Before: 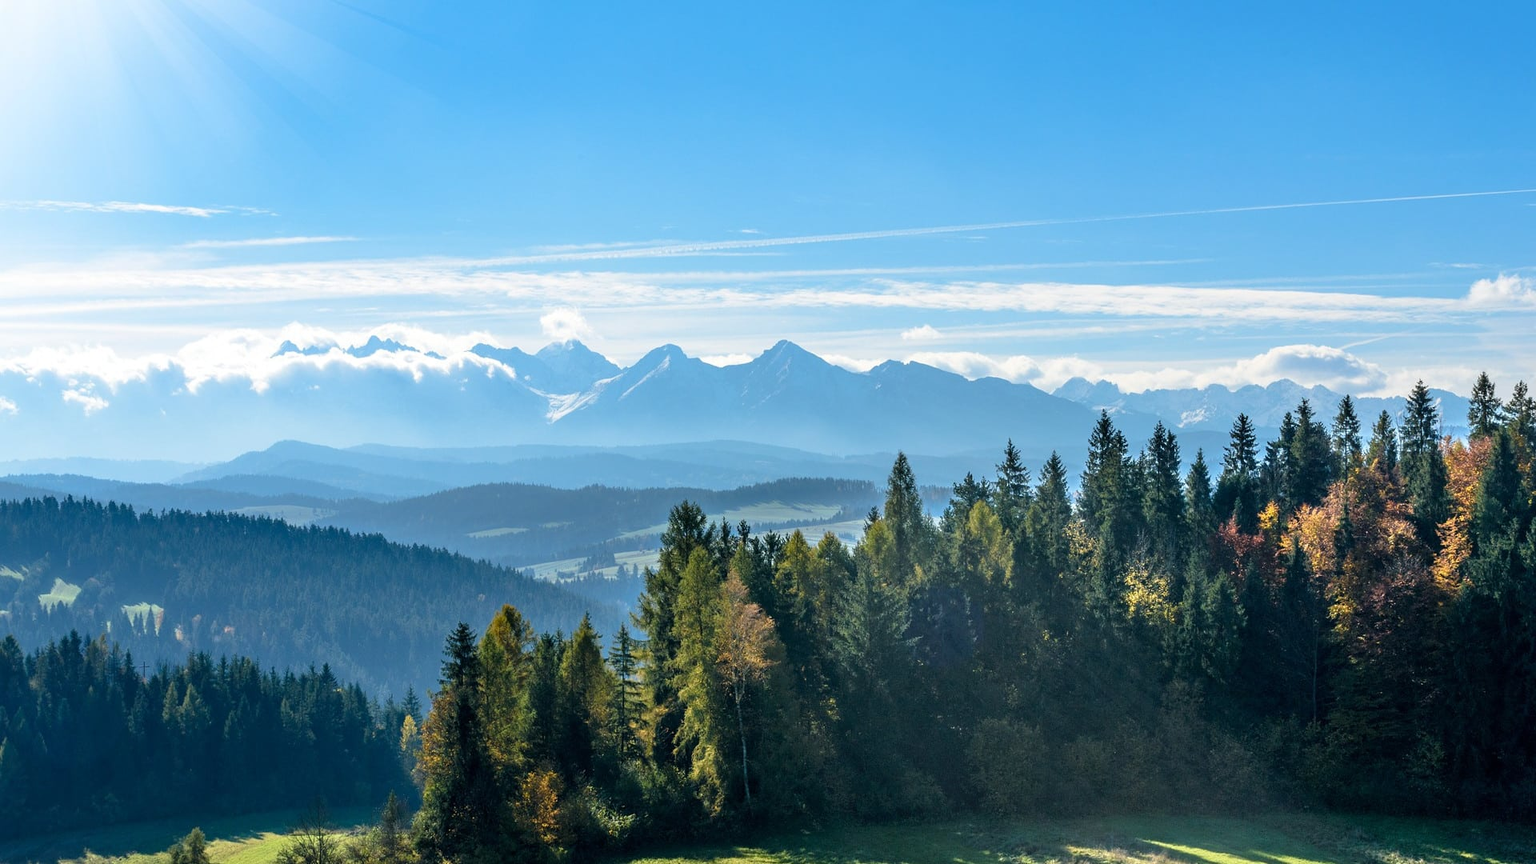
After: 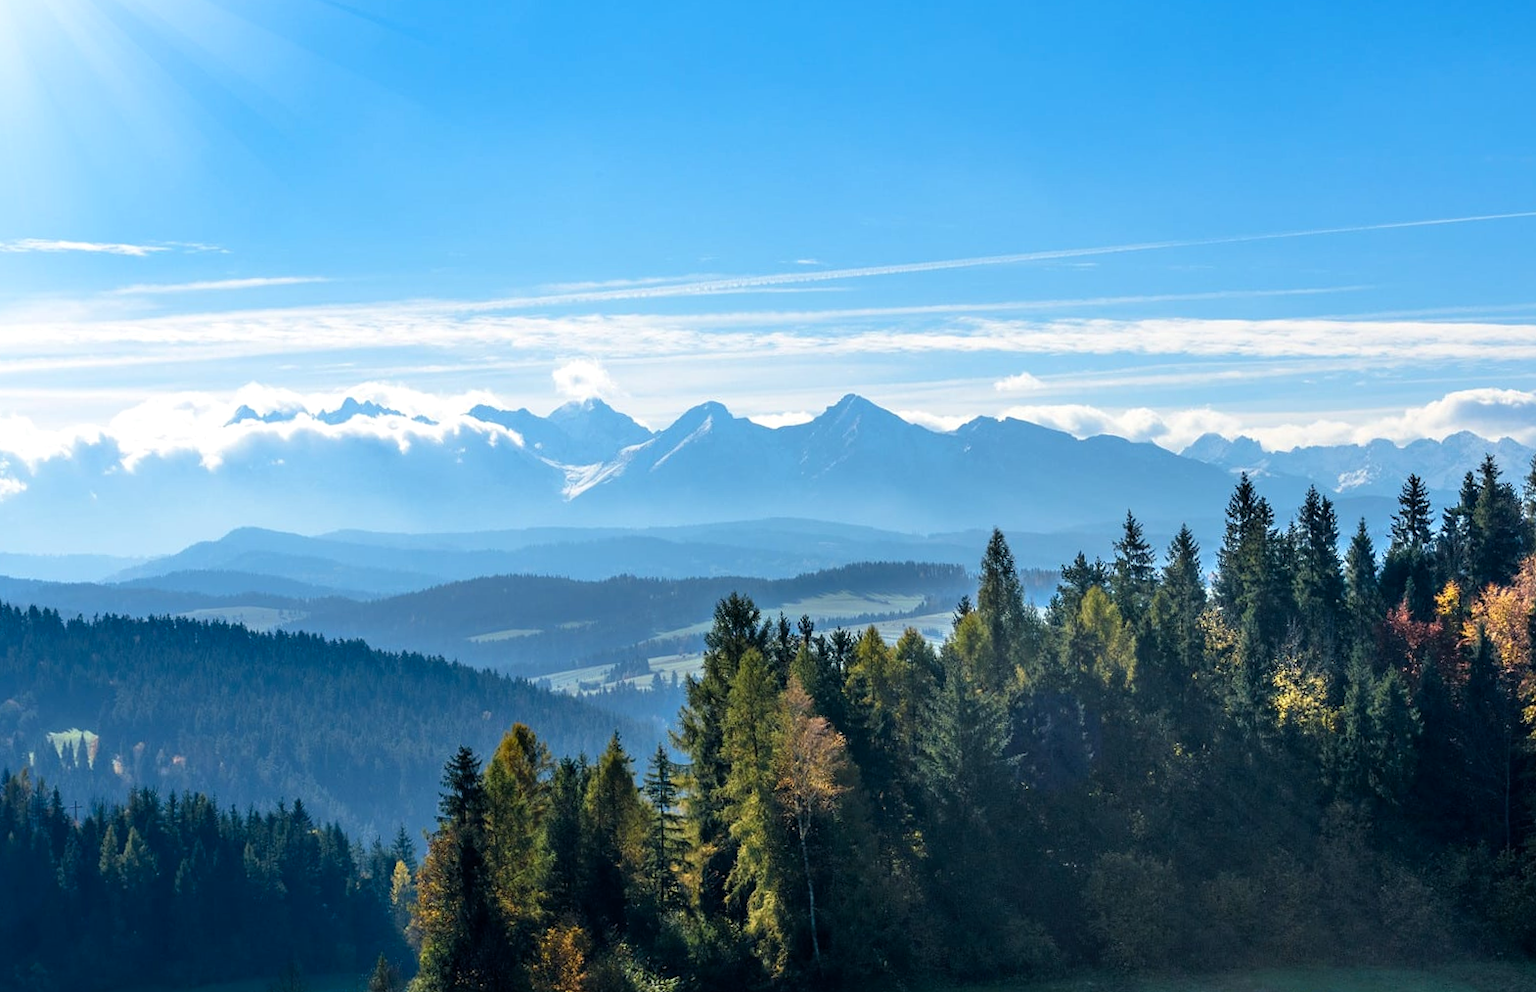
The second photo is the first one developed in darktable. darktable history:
color balance: gamma [0.9, 0.988, 0.975, 1.025], gain [1.05, 1, 1, 1]
crop and rotate: angle 1°, left 4.281%, top 0.642%, right 11.383%, bottom 2.486%
